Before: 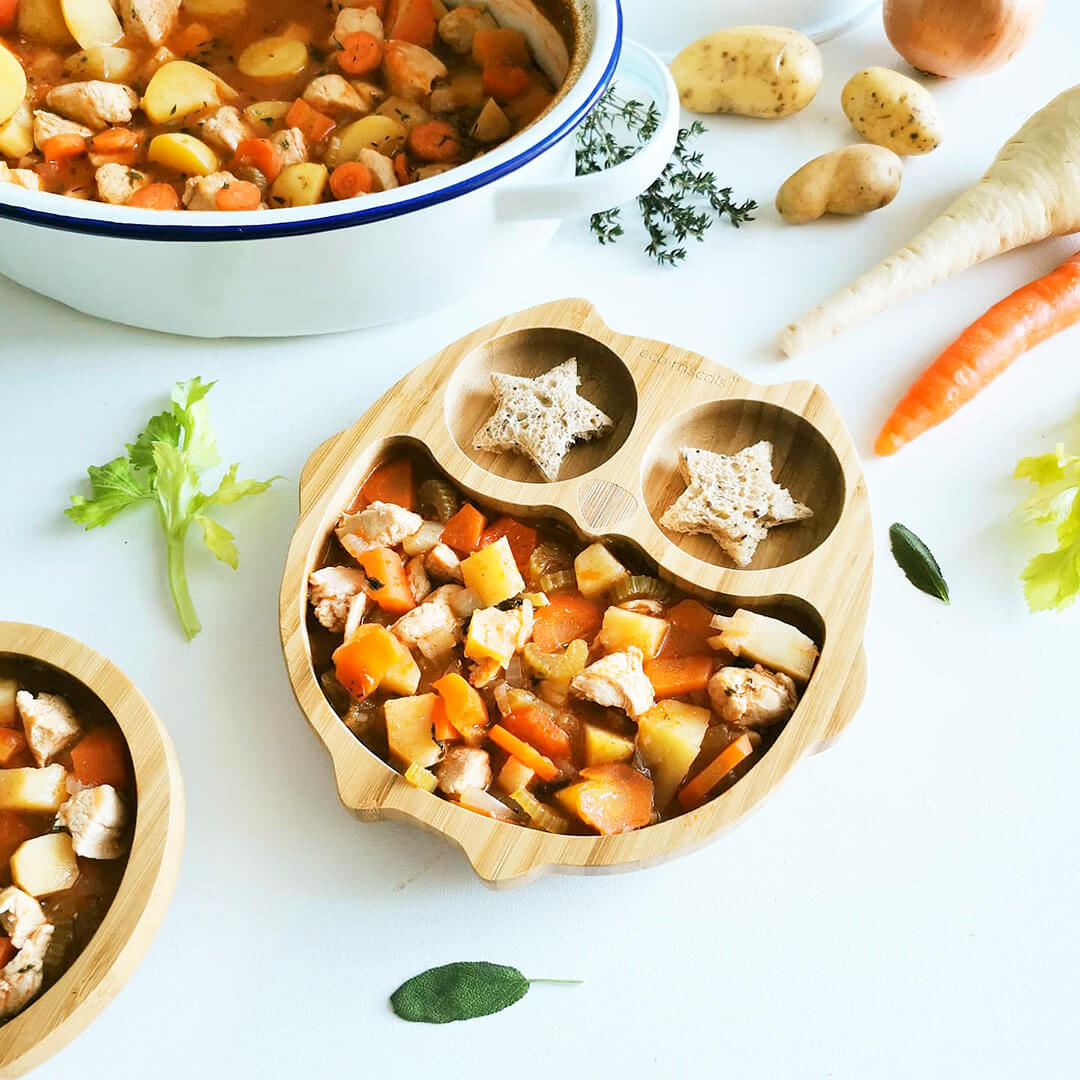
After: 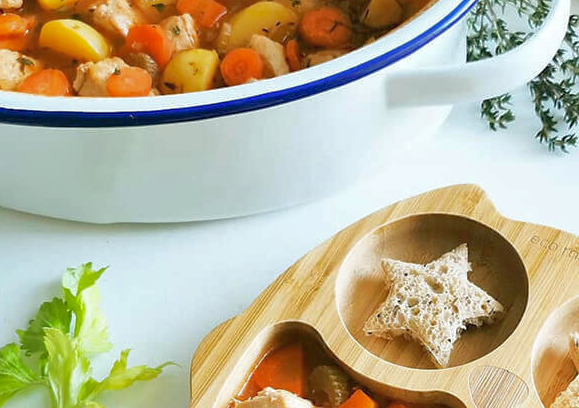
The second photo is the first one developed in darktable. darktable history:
crop: left 10.121%, top 10.631%, right 36.218%, bottom 51.526%
shadows and highlights: on, module defaults
